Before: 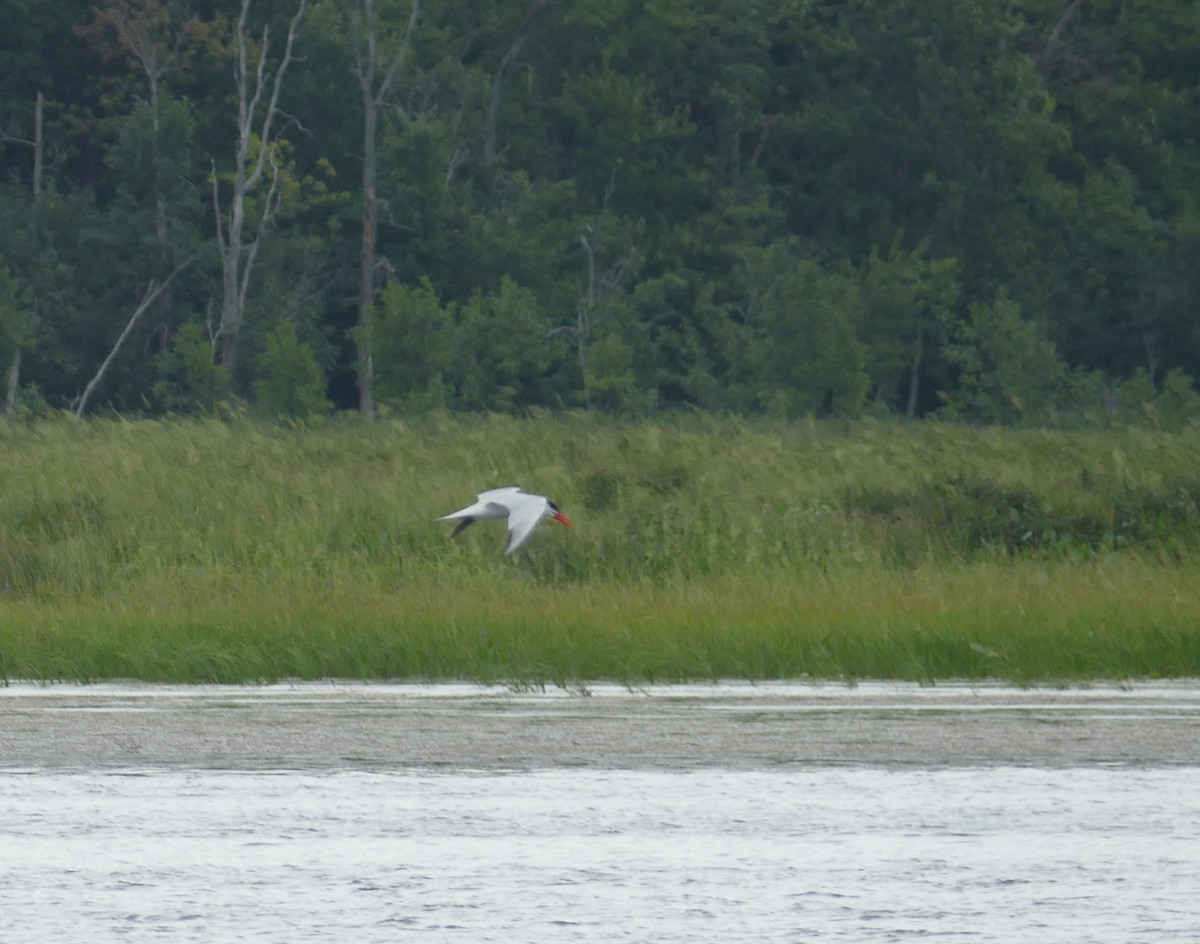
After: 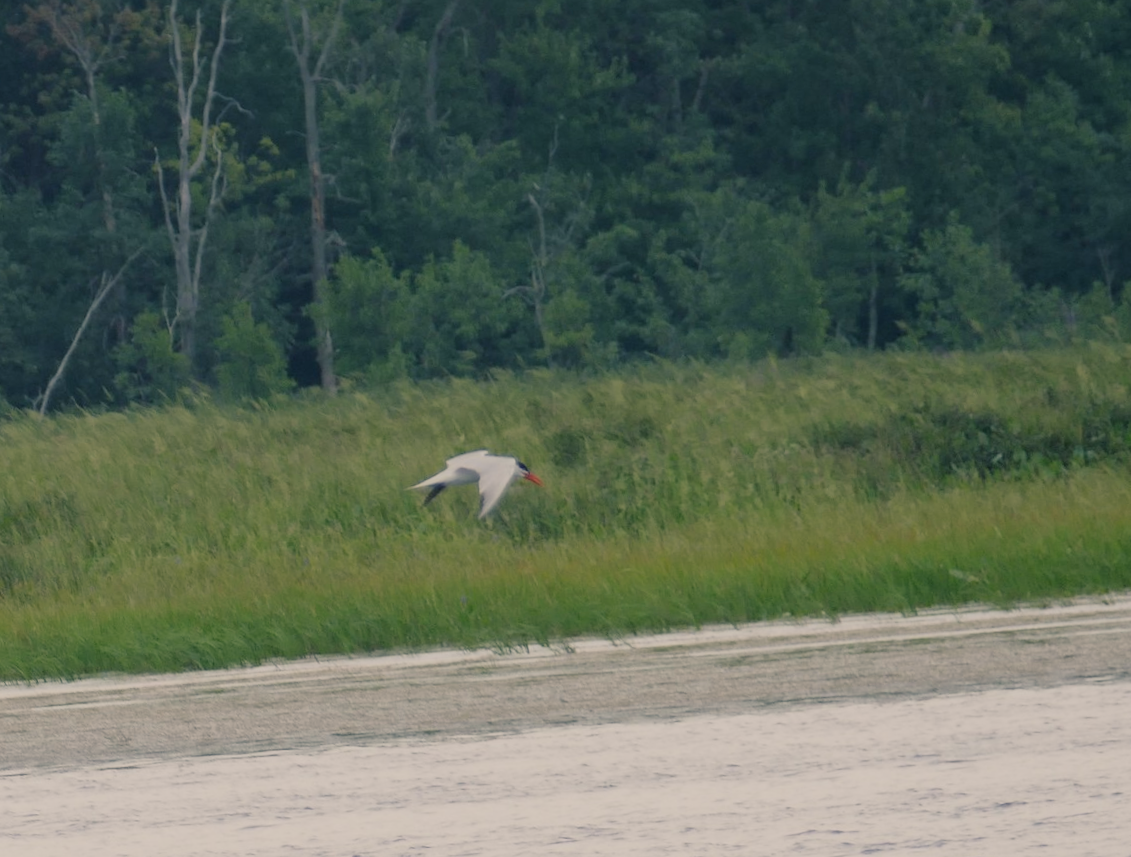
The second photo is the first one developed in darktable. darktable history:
white balance: red 1.009, blue 0.985
filmic rgb: black relative exposure -7.65 EV, white relative exposure 4.56 EV, hardness 3.61
rotate and perspective: rotation -4.57°, crop left 0.054, crop right 0.944, crop top 0.087, crop bottom 0.914
color balance rgb: shadows lift › chroma 5.41%, shadows lift › hue 240°, highlights gain › chroma 3.74%, highlights gain › hue 60°, saturation formula JzAzBz (2021)
